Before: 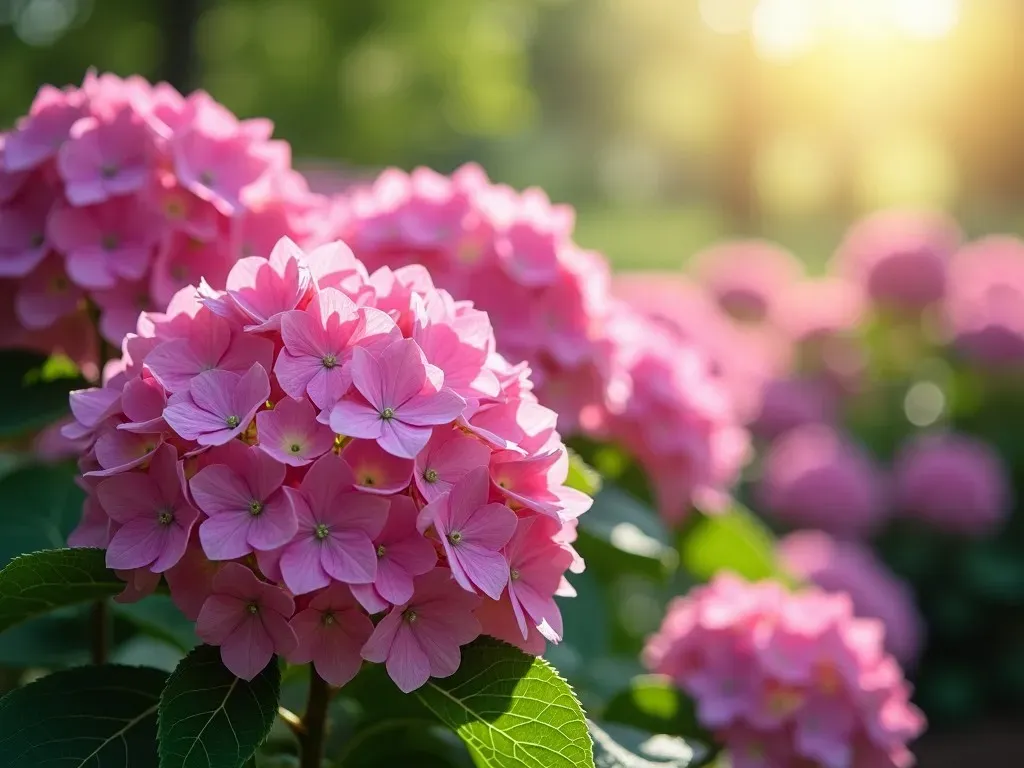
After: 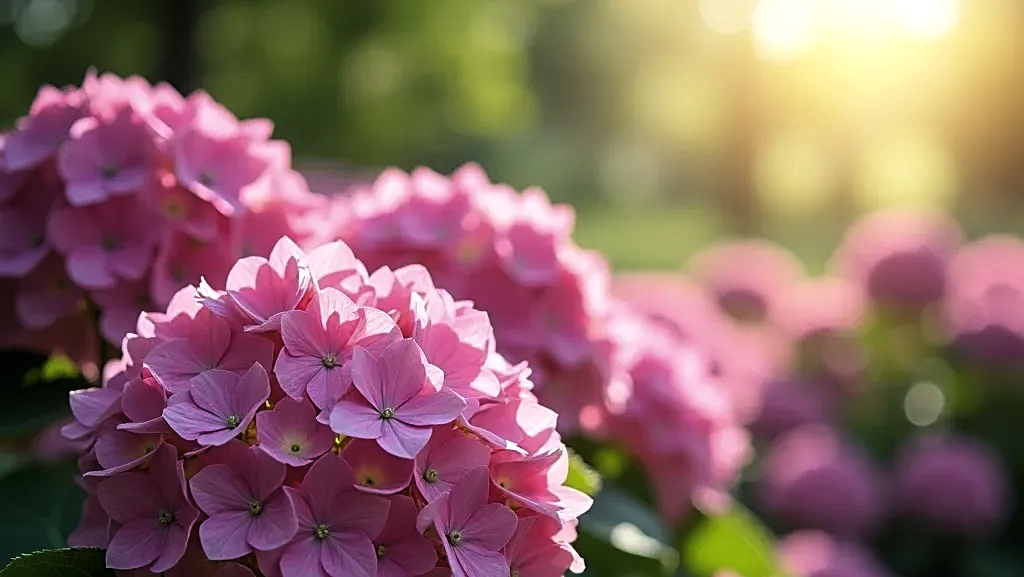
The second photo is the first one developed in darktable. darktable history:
crop: bottom 24.815%
sharpen: on, module defaults
levels: levels [0.029, 0.545, 0.971]
